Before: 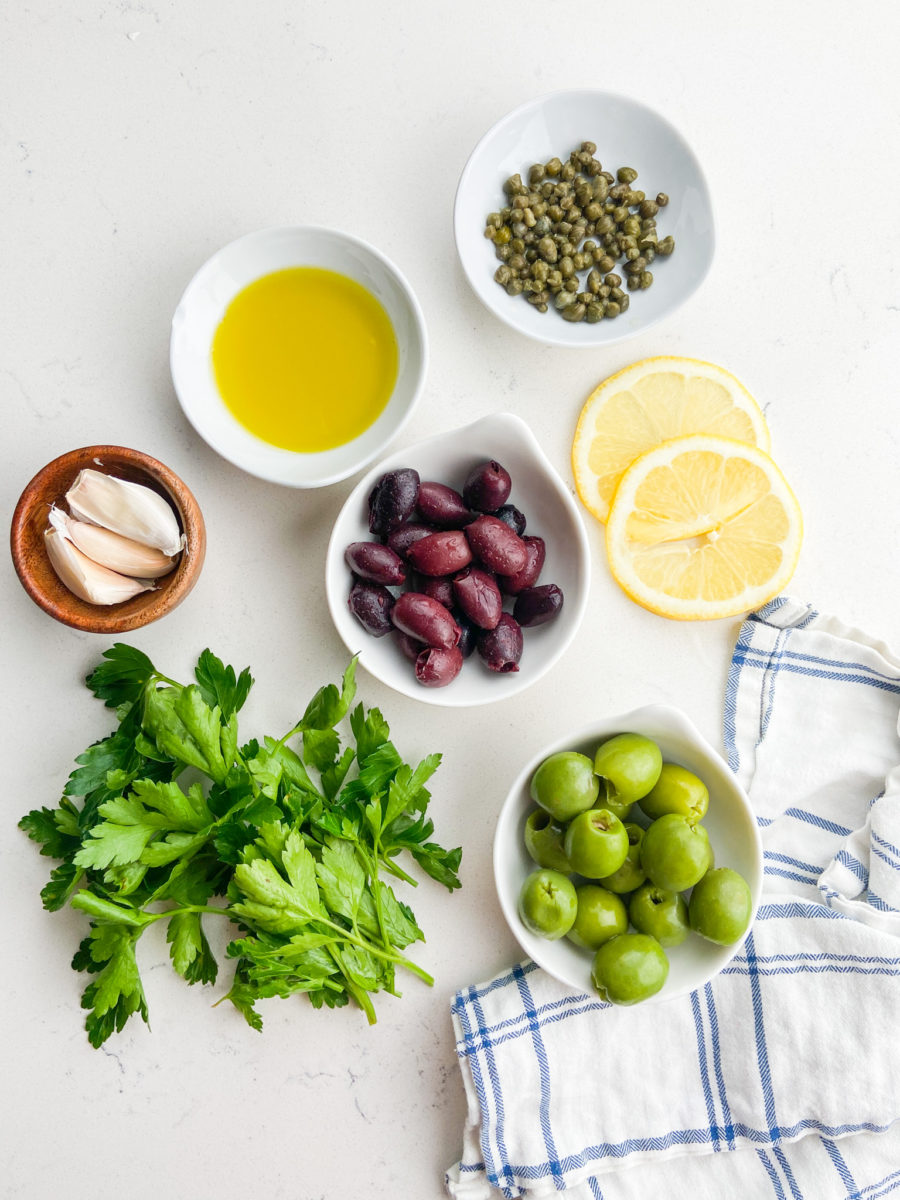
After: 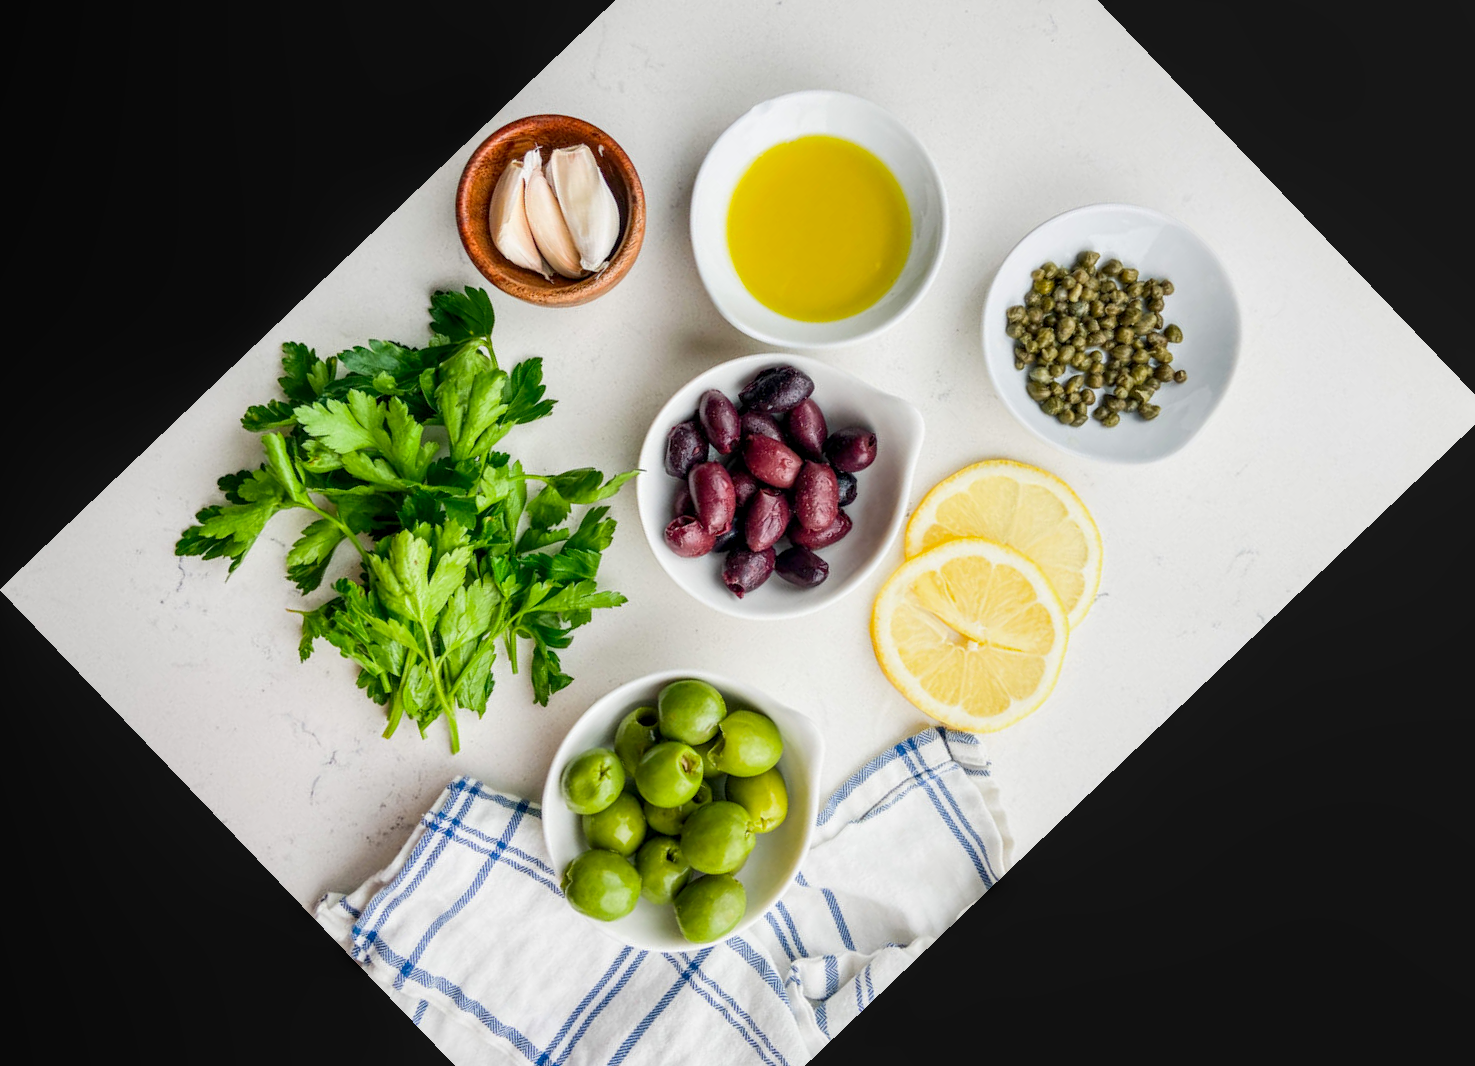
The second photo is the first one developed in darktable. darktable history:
crop and rotate: angle -46.26°, top 16.234%, right 0.912%, bottom 11.704%
contrast brightness saturation: contrast 0.1, brightness 0.03, saturation 0.09
local contrast: detail 130%
